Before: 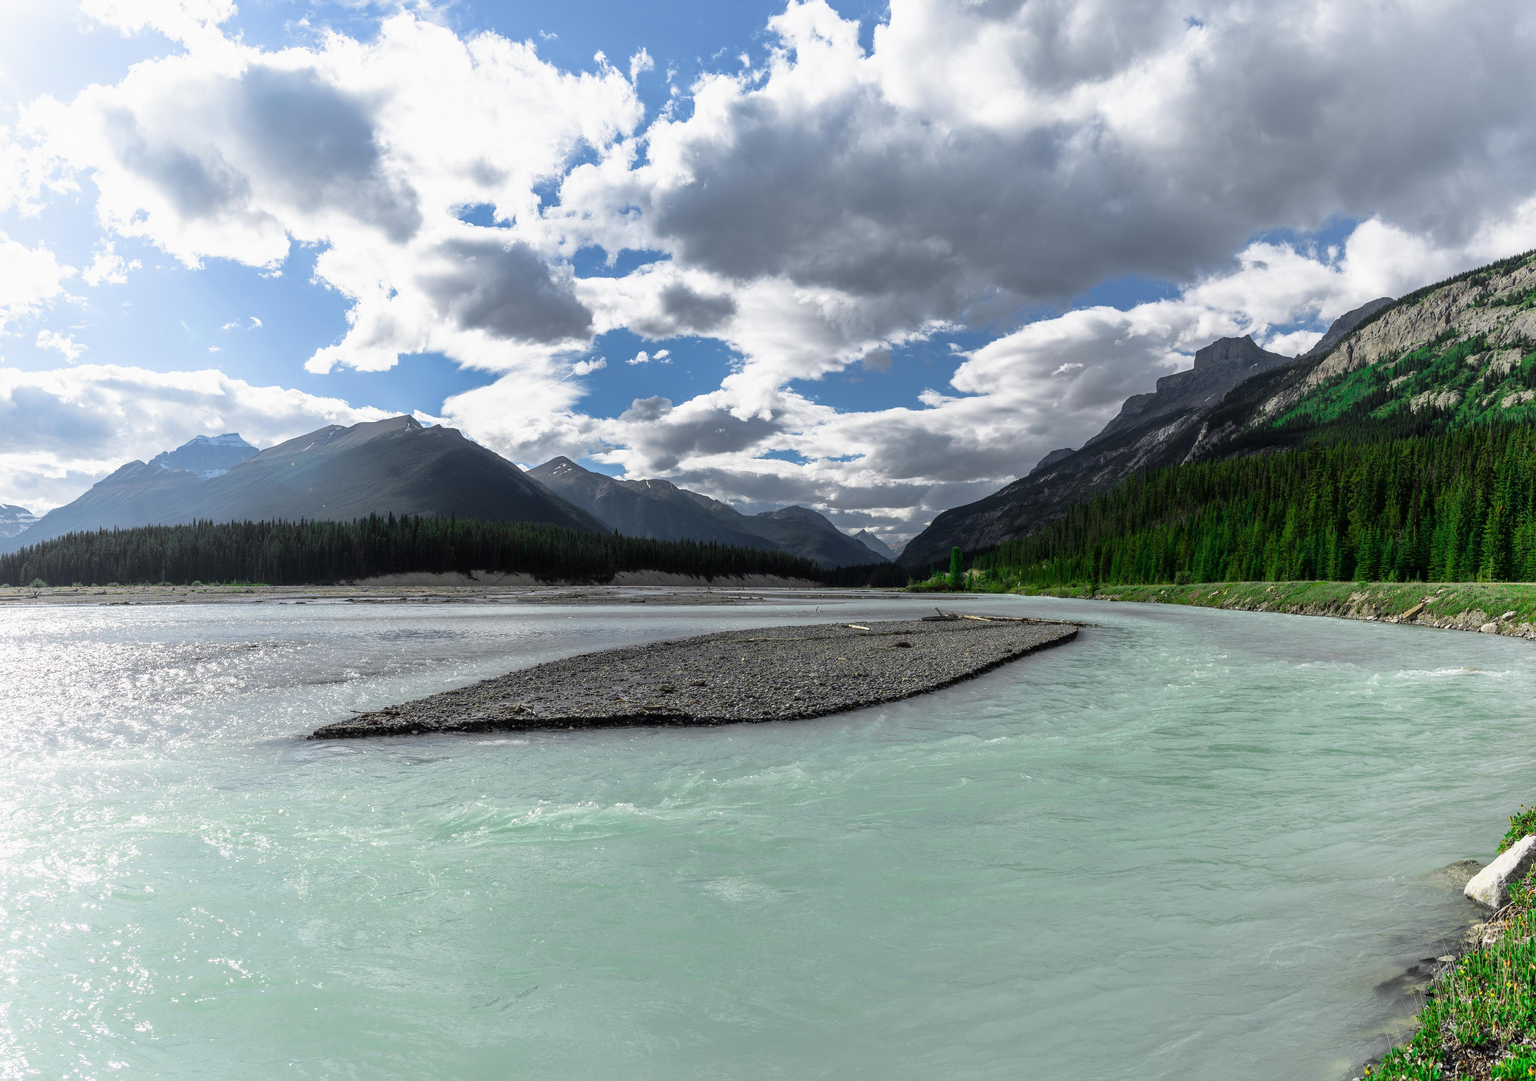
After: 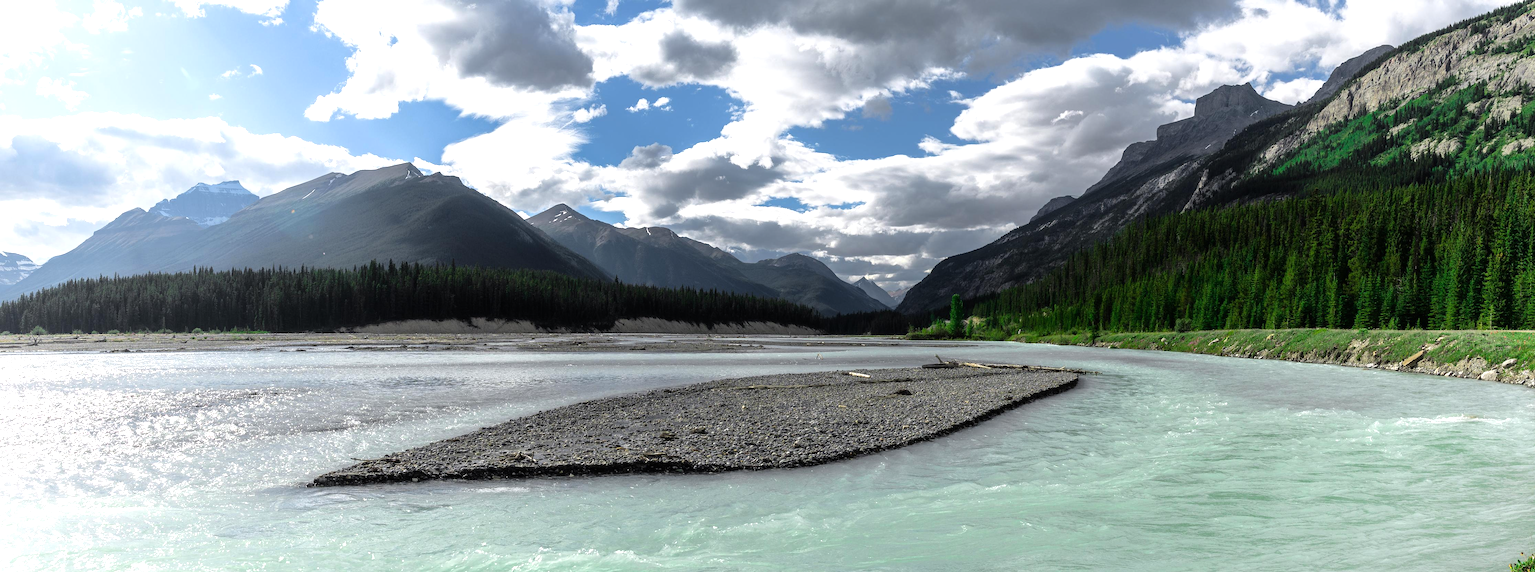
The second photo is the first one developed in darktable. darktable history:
crop and rotate: top 23.393%, bottom 23.606%
tone equalizer: -8 EV -0.447 EV, -7 EV -0.386 EV, -6 EV -0.294 EV, -5 EV -0.229 EV, -3 EV 0.25 EV, -2 EV 0.314 EV, -1 EV 0.394 EV, +0 EV 0.394 EV
